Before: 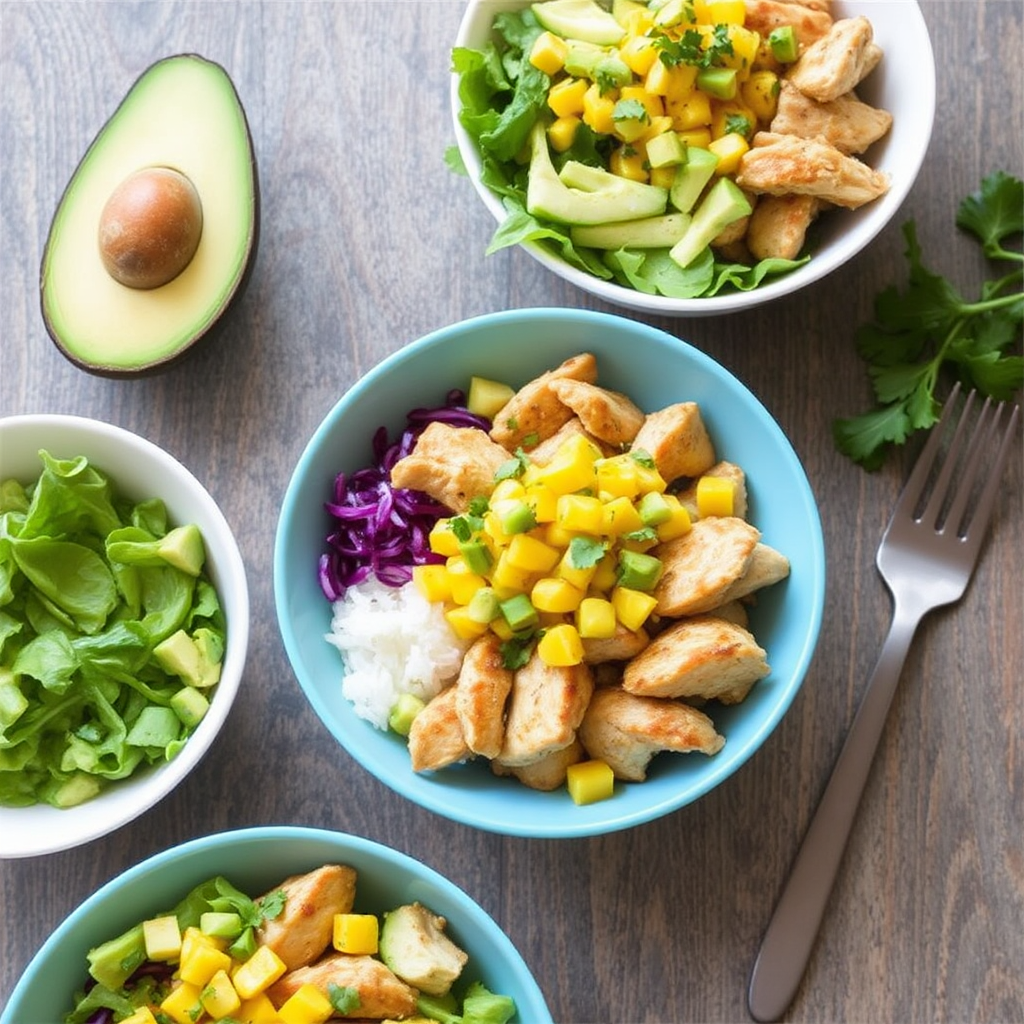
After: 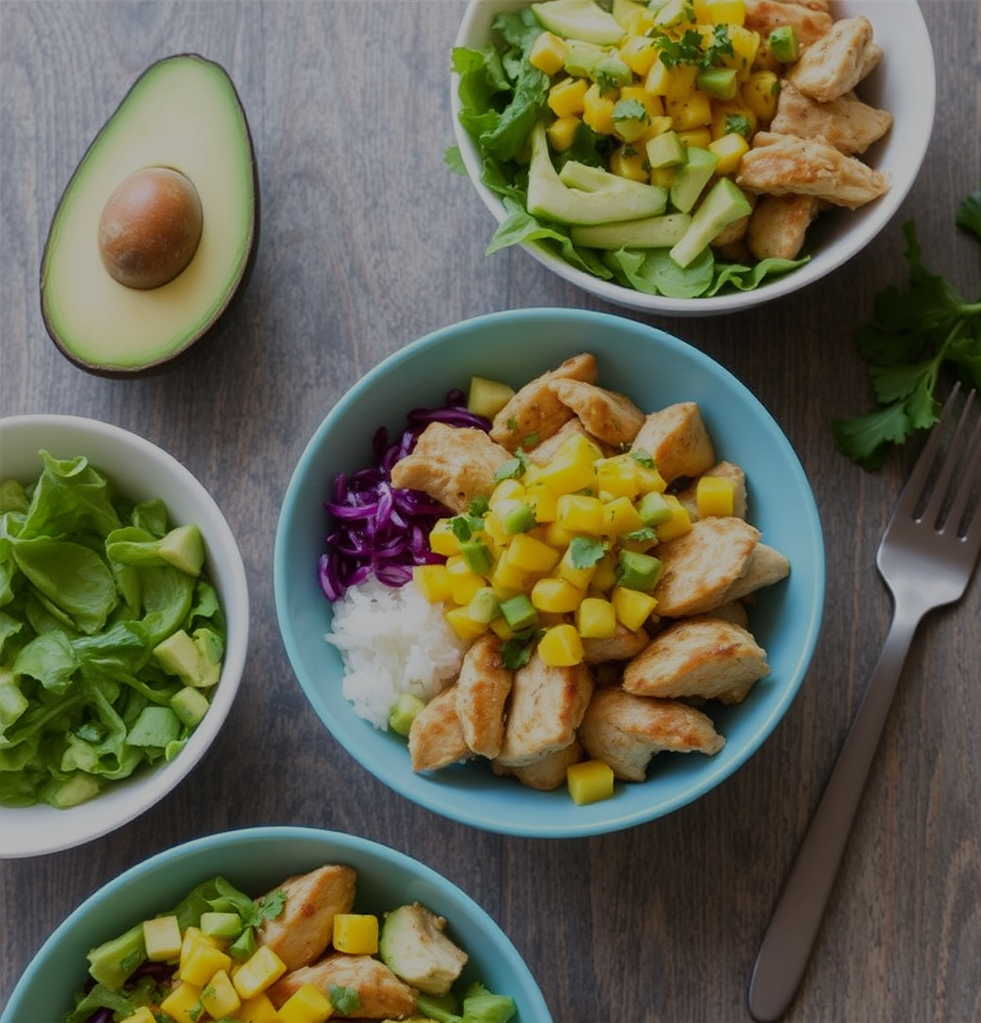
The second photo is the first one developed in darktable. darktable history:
exposure: exposure -1.468 EV, compensate highlight preservation false
crop: right 4.126%, bottom 0.031%
base curve: curves: ch0 [(0, 0) (0.666, 0.806) (1, 1)]
